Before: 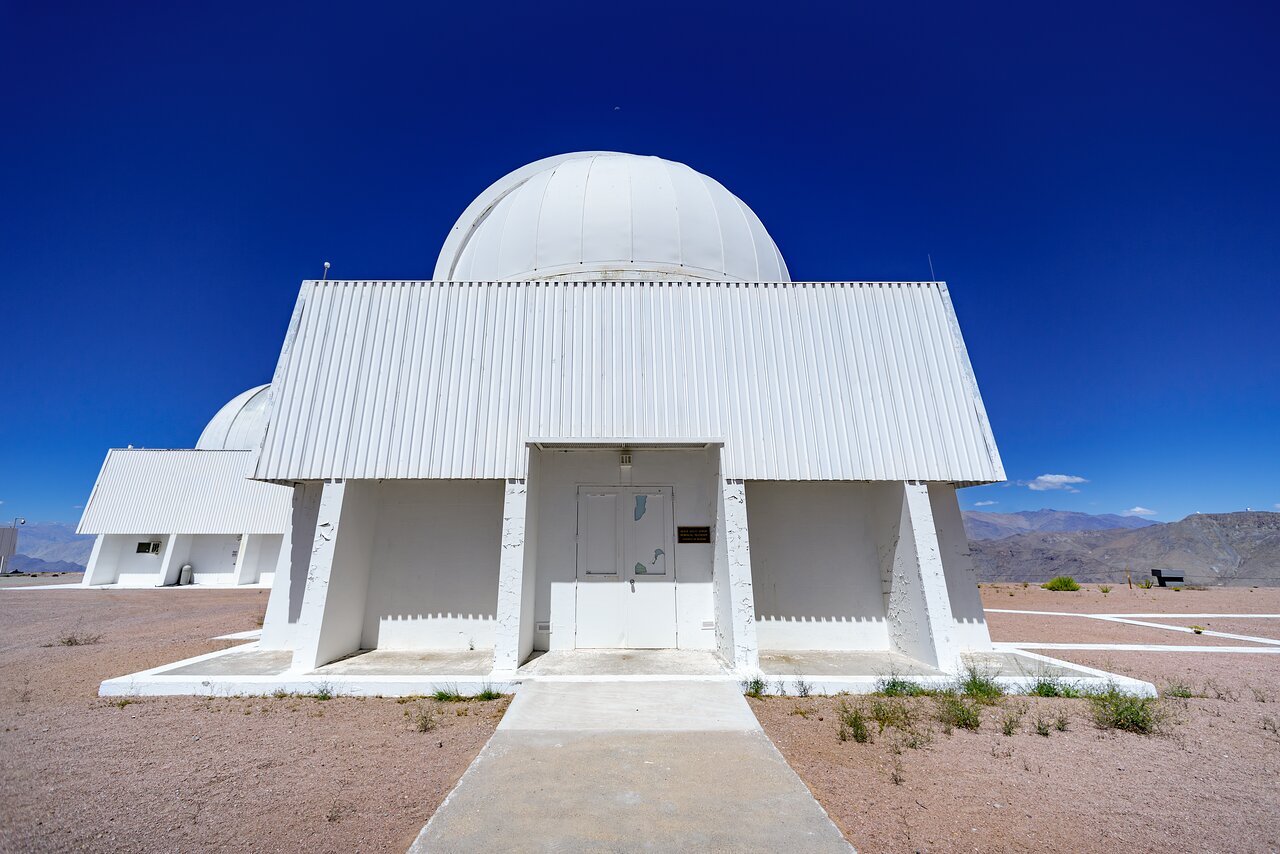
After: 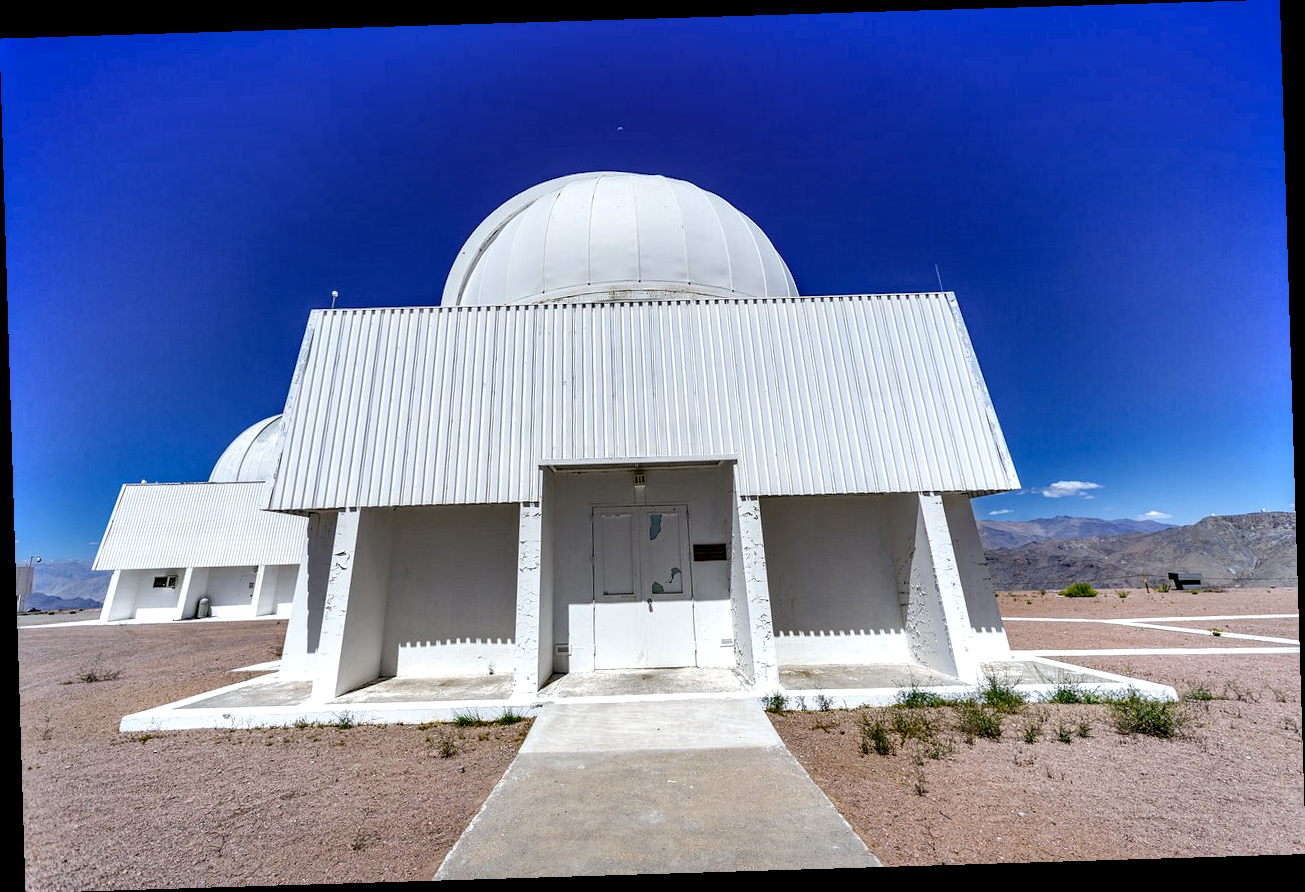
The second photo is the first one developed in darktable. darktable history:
local contrast: highlights 60%, shadows 60%, detail 160%
rotate and perspective: rotation -1.75°, automatic cropping off
shadows and highlights: low approximation 0.01, soften with gaussian
